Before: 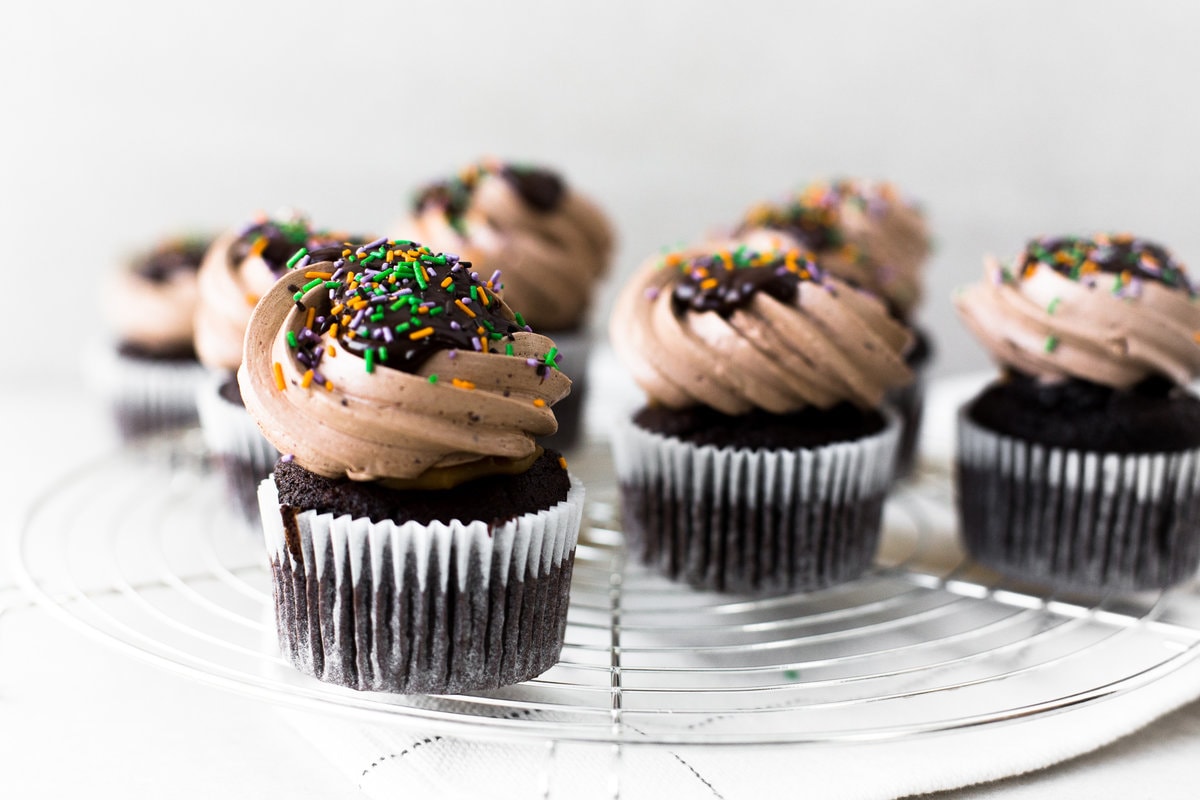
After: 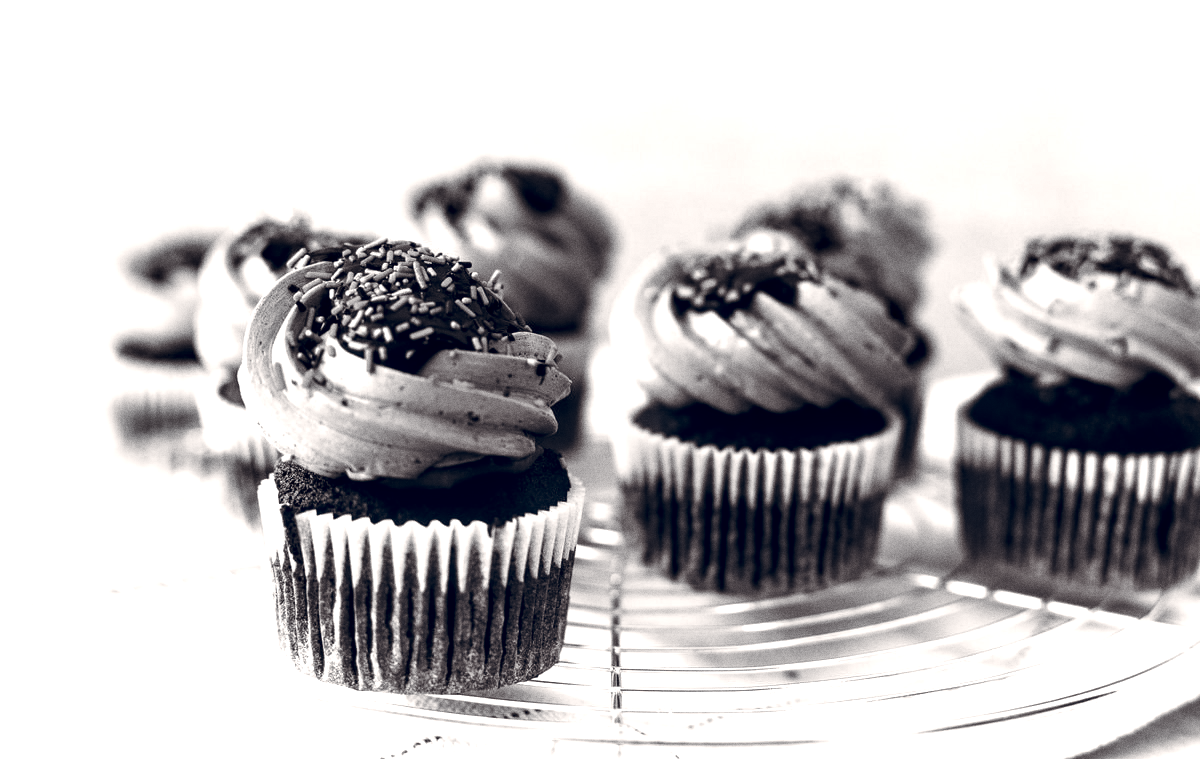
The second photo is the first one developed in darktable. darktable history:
local contrast: detail 135%, midtone range 0.75
grain: on, module defaults
tone equalizer: -8 EV -0.417 EV, -7 EV -0.389 EV, -6 EV -0.333 EV, -5 EV -0.222 EV, -3 EV 0.222 EV, -2 EV 0.333 EV, -1 EV 0.389 EV, +0 EV 0.417 EV, edges refinement/feathering 500, mask exposure compensation -1.25 EV, preserve details no
color correction: highlights a* 2.75, highlights b* 5, shadows a* -2.04, shadows b* -4.84, saturation 0.8
crop and rotate: top 0%, bottom 5.097%
color calibration: output gray [0.25, 0.35, 0.4, 0], x 0.383, y 0.372, temperature 3905.17 K
color balance rgb: shadows lift › chroma 9.92%, shadows lift › hue 45.12°, power › luminance 3.26%, power › hue 231.93°, global offset › luminance 0.4%, global offset › chroma 0.21%, global offset › hue 255.02°
